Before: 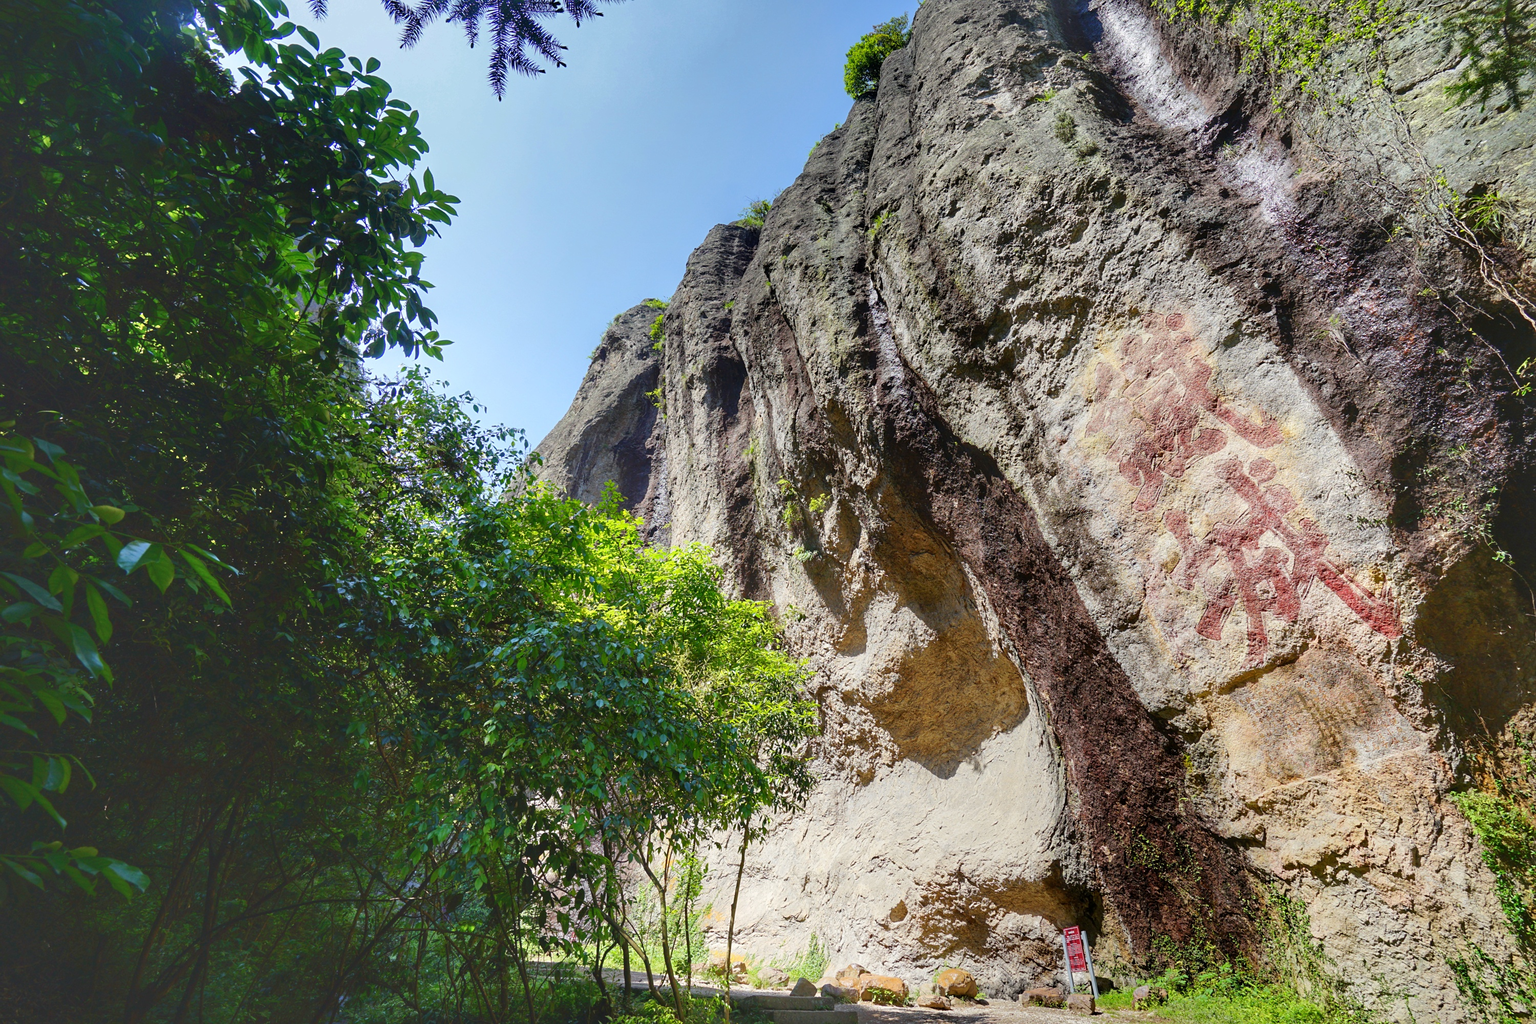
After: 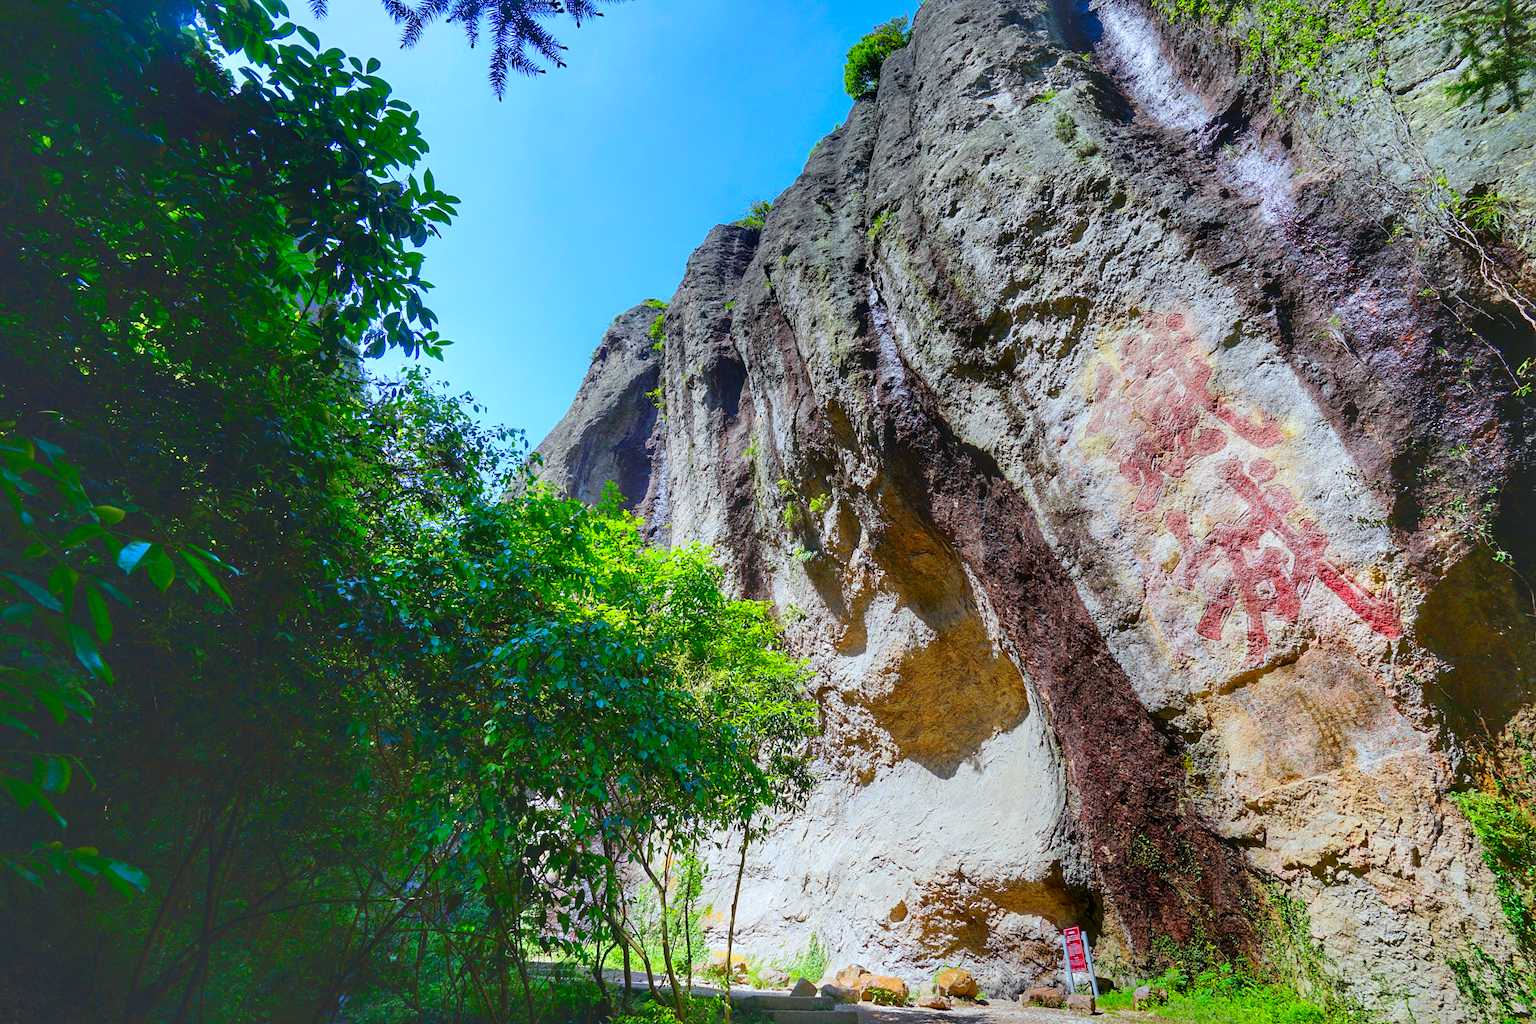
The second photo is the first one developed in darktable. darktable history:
contrast brightness saturation: saturation 0.505
color calibration: x 0.366, y 0.379, temperature 4406.44 K
